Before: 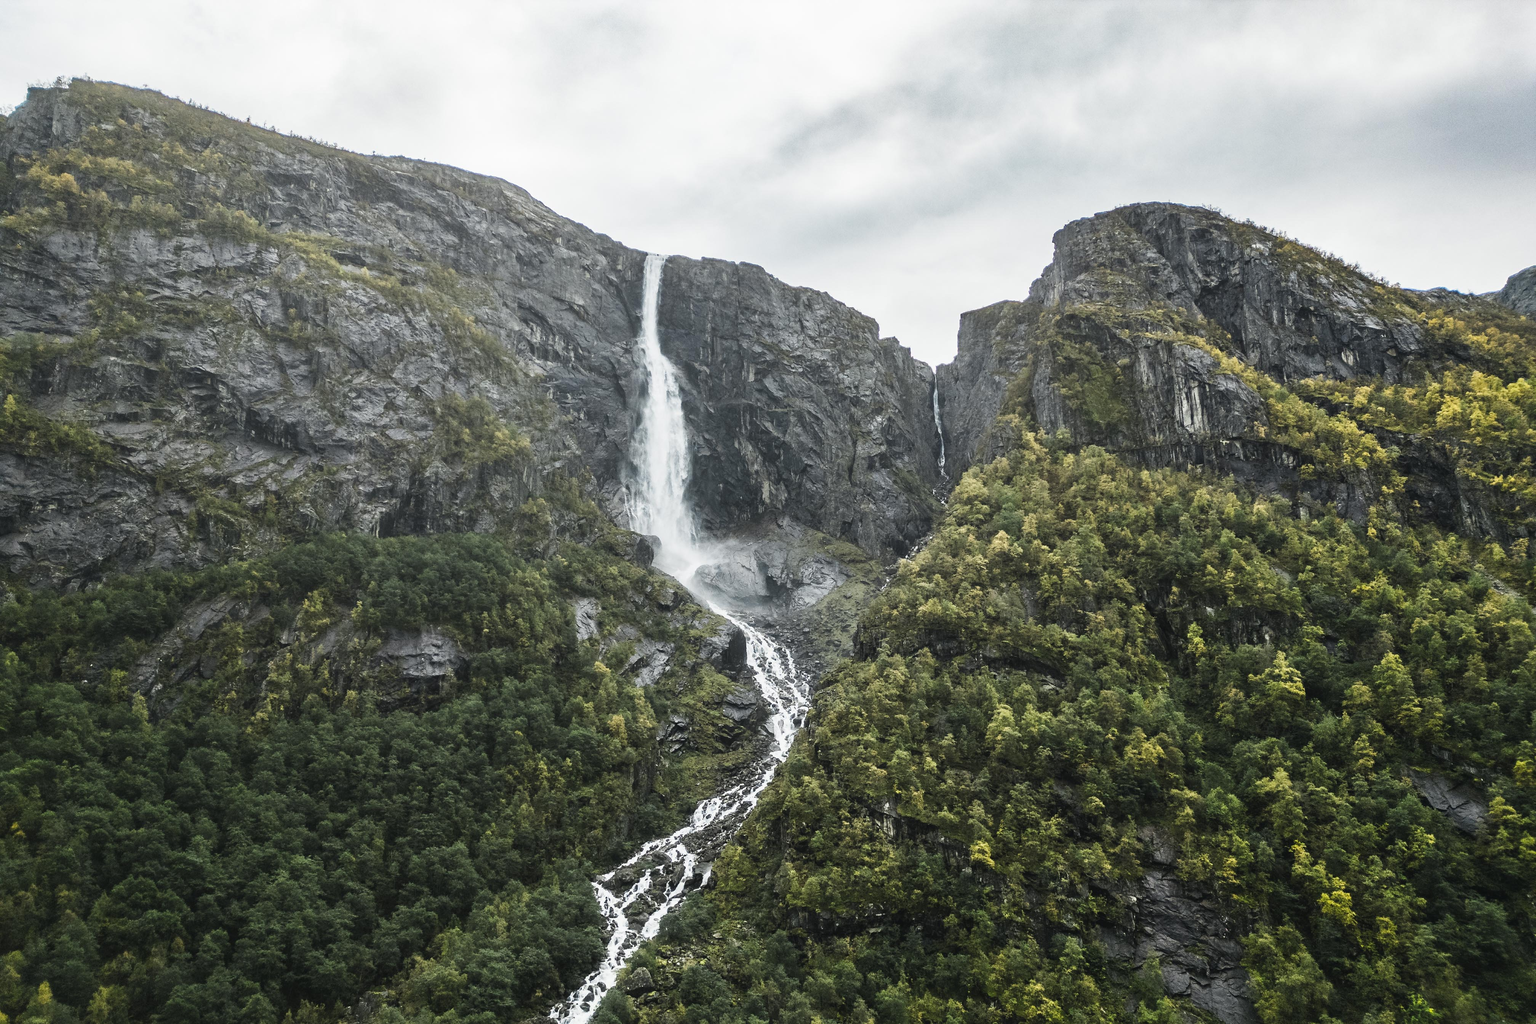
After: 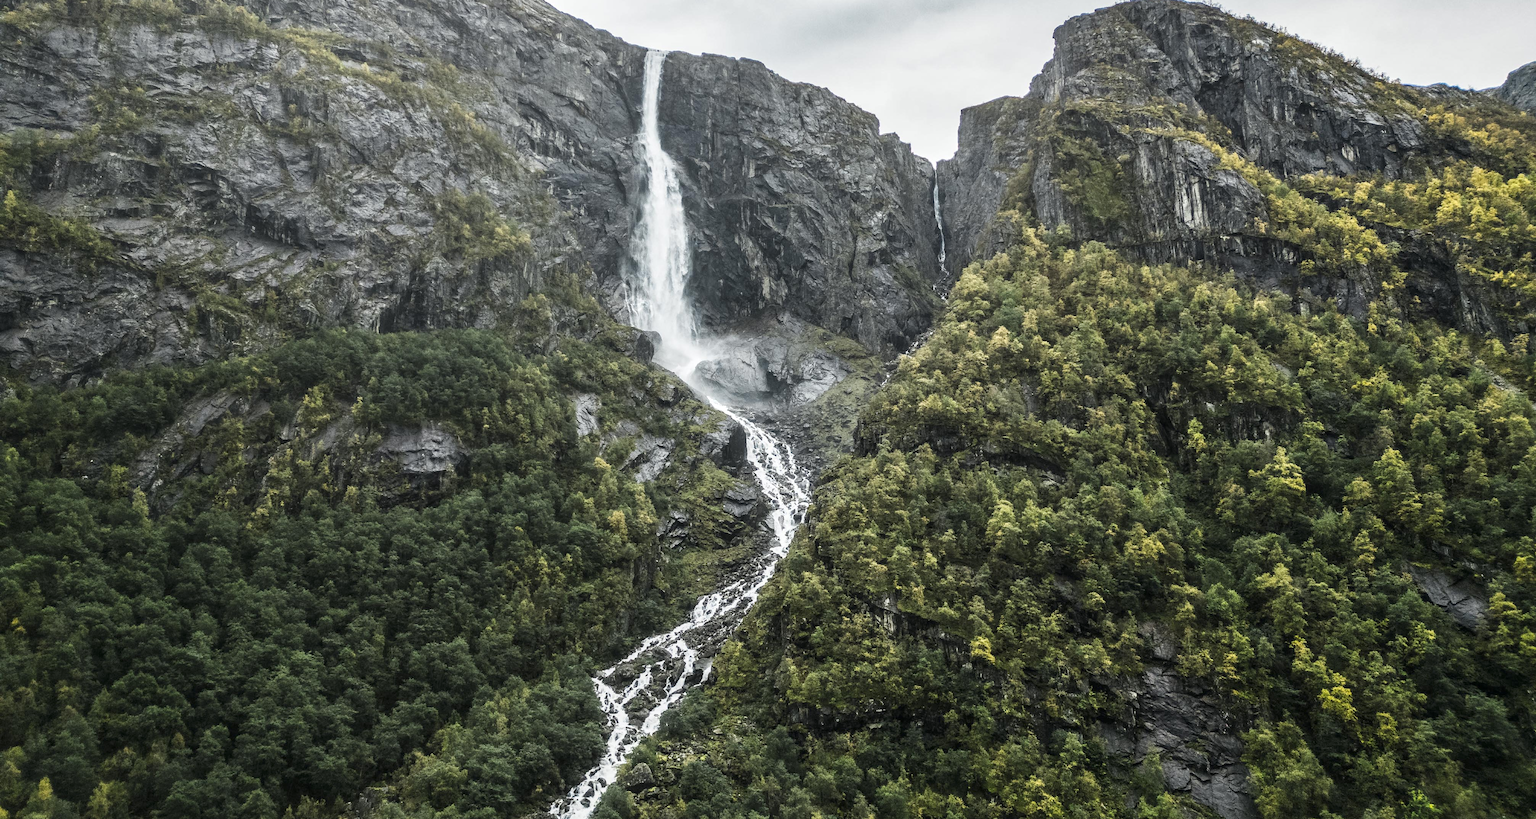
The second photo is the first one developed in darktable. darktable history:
crop and rotate: top 19.998%
local contrast: on, module defaults
